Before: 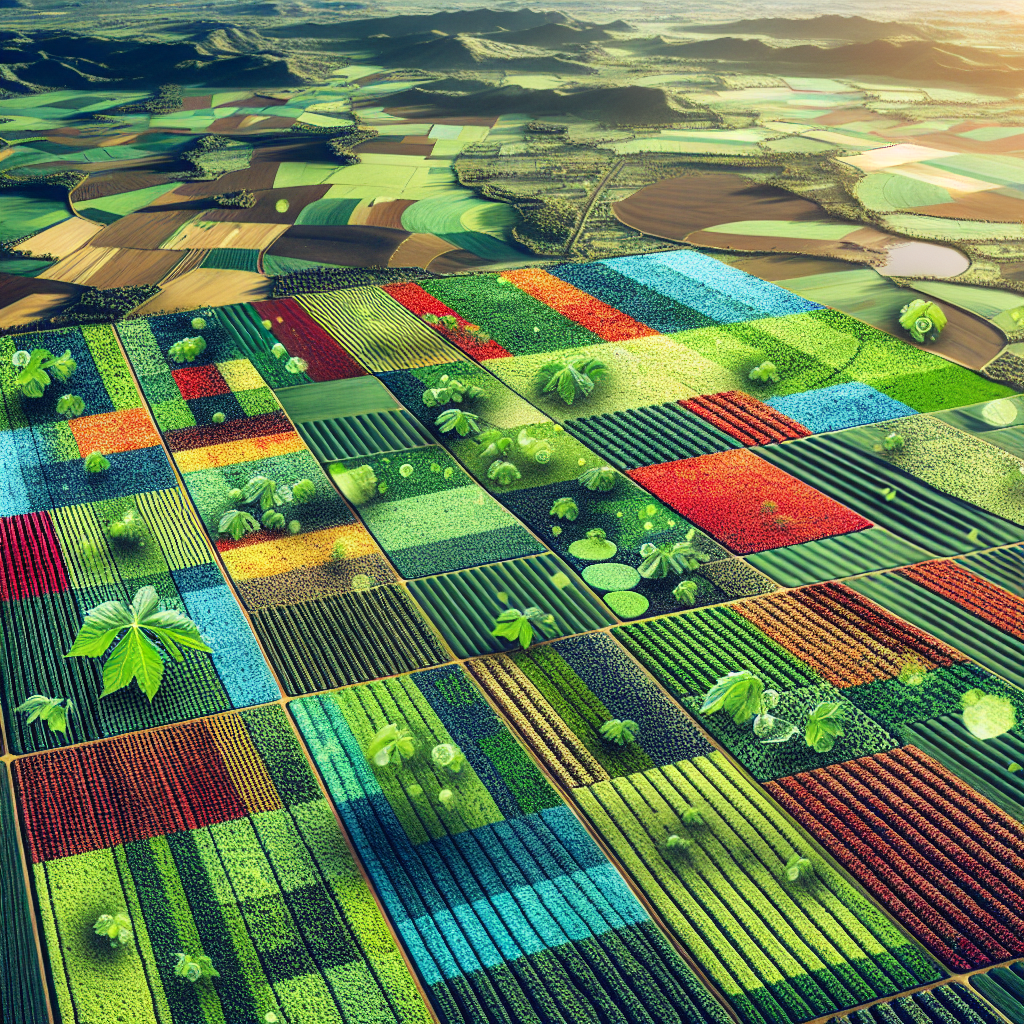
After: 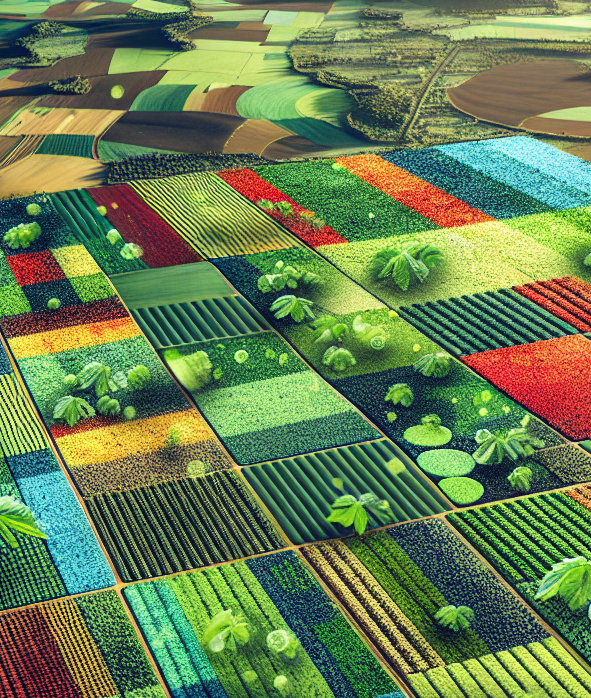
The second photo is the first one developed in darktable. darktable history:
tone equalizer: on, module defaults
crop: left 16.202%, top 11.208%, right 26.045%, bottom 20.557%
